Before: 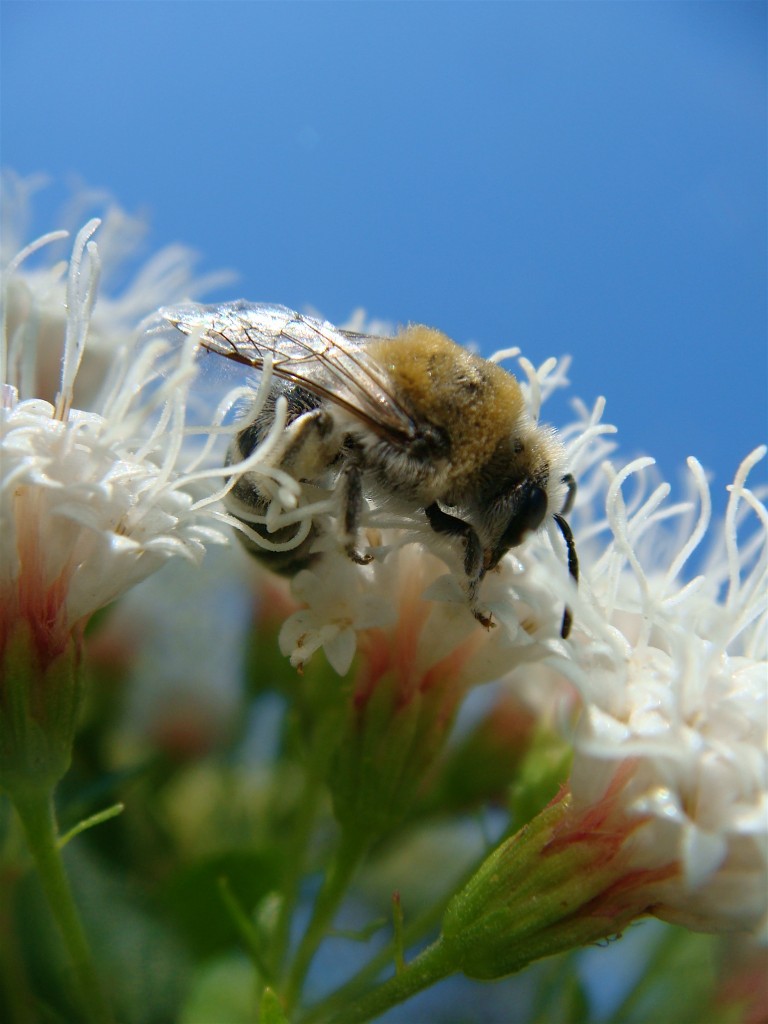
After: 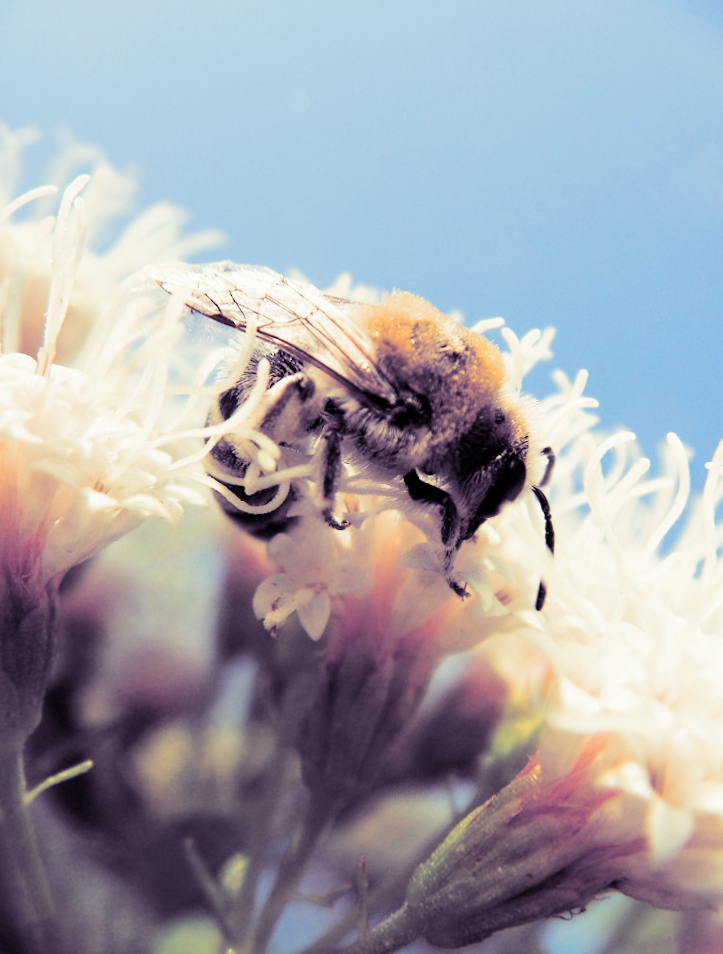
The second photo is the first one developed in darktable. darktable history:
filmic rgb: black relative exposure -5 EV, hardness 2.88, contrast 1.3
white balance: red 1.138, green 0.996, blue 0.812
exposure: black level correction 0, exposure 1.45 EV, compensate exposure bias true, compensate highlight preservation false
crop and rotate: angle -2.38°
rotate and perspective: rotation -0.45°, automatic cropping original format, crop left 0.008, crop right 0.992, crop top 0.012, crop bottom 0.988
color calibration: illuminant as shot in camera, x 0.358, y 0.373, temperature 4628.91 K
split-toning: shadows › hue 266.4°, shadows › saturation 0.4, highlights › hue 61.2°, highlights › saturation 0.3, compress 0%
